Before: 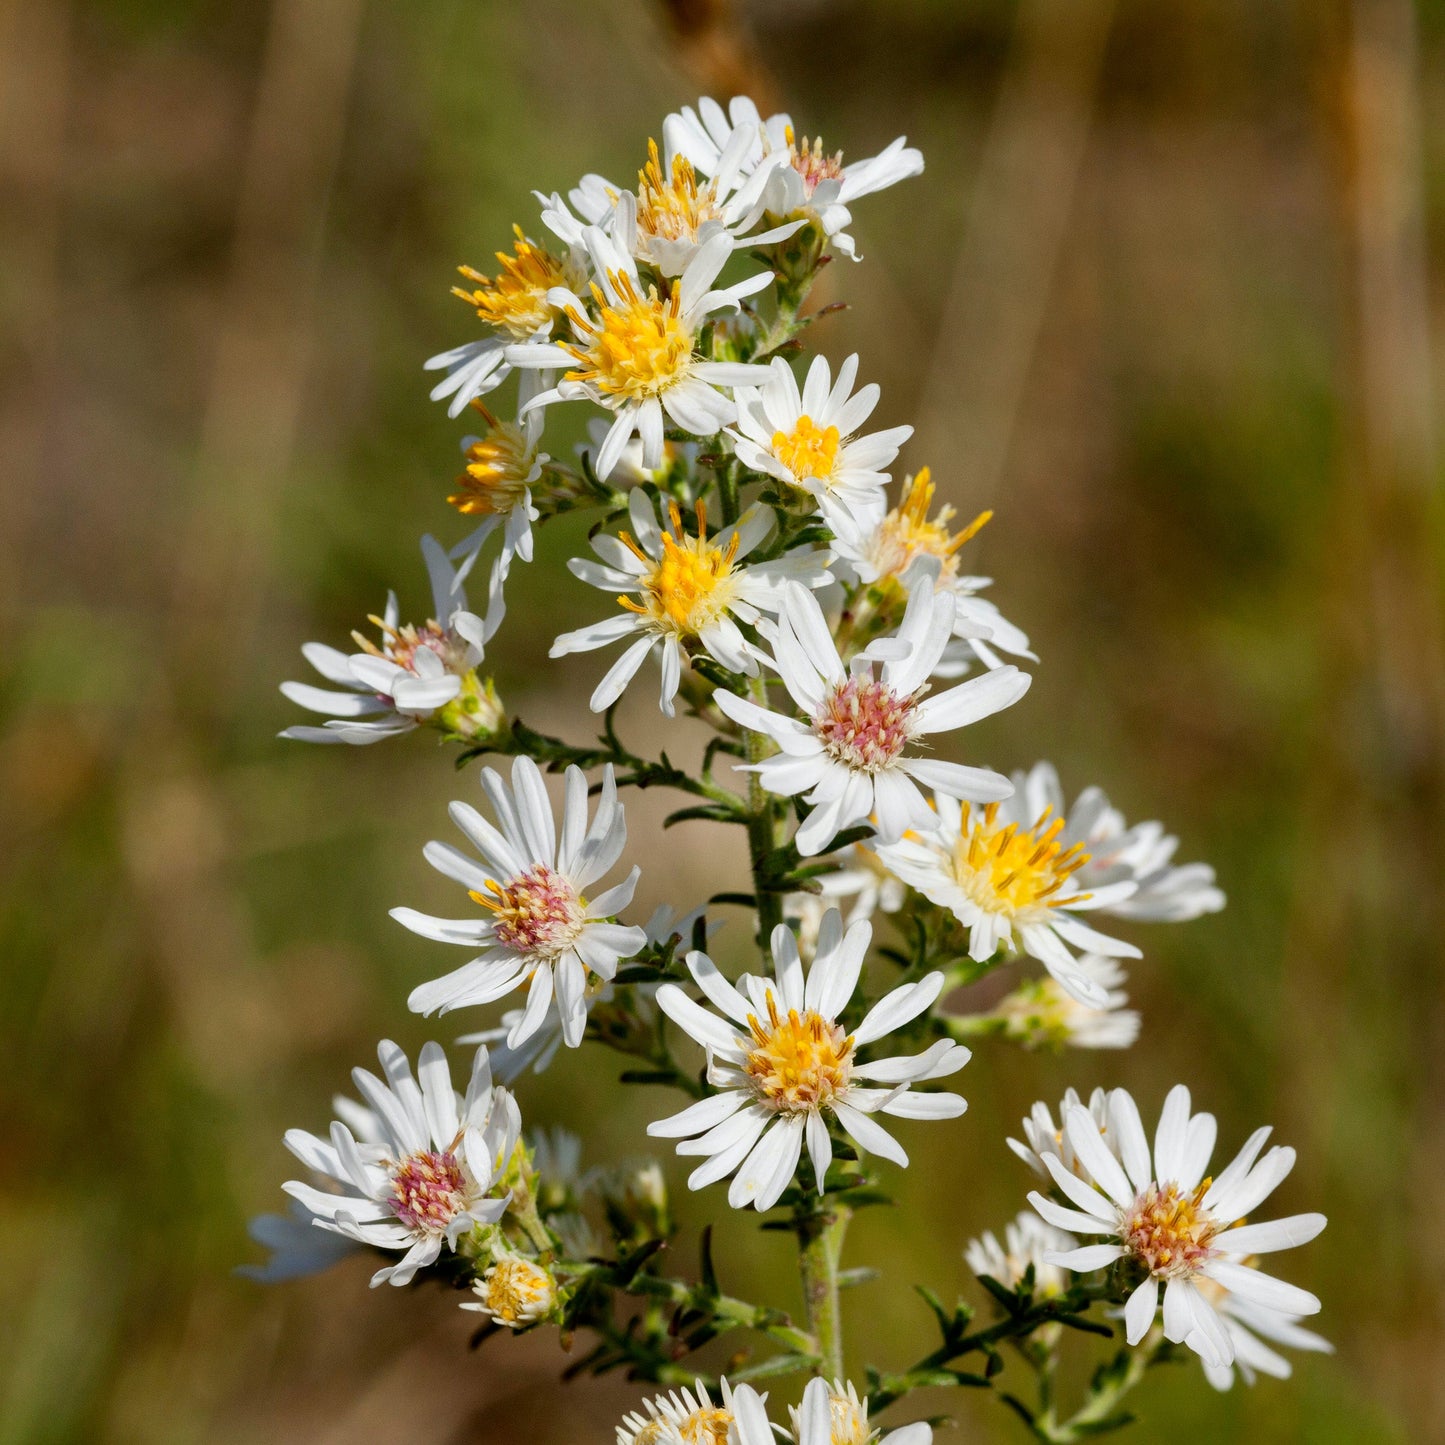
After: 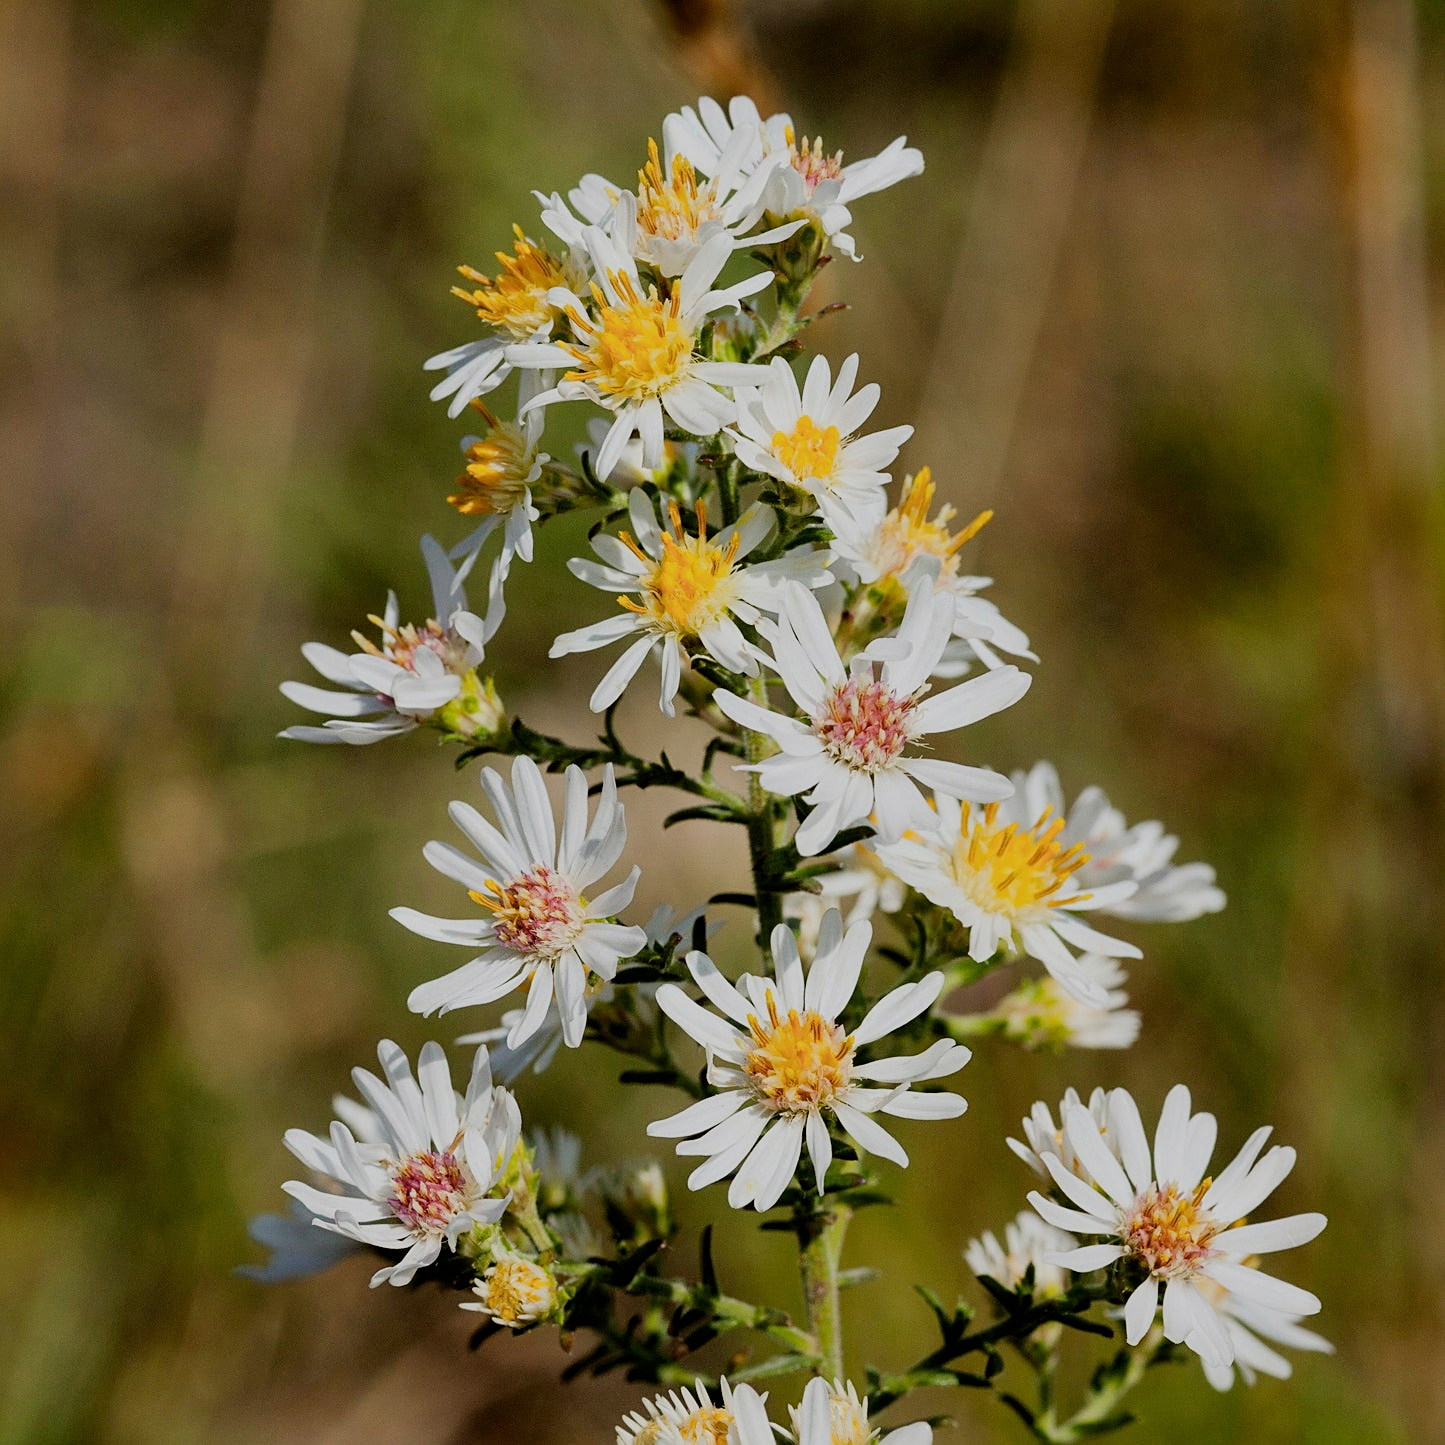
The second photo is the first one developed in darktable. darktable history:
color zones: curves: ch0 [(0.25, 0.5) (0.423, 0.5) (0.443, 0.5) (0.521, 0.756) (0.568, 0.5) (0.576, 0.5) (0.75, 0.5)]; ch1 [(0.25, 0.5) (0.423, 0.5) (0.443, 0.5) (0.539, 0.873) (0.624, 0.565) (0.631, 0.5) (0.75, 0.5)]
filmic rgb: black relative exposure -8.54 EV, white relative exposure 5.52 EV, hardness 3.39, contrast 1.016
sharpen: on, module defaults
tone equalizer: on, module defaults
